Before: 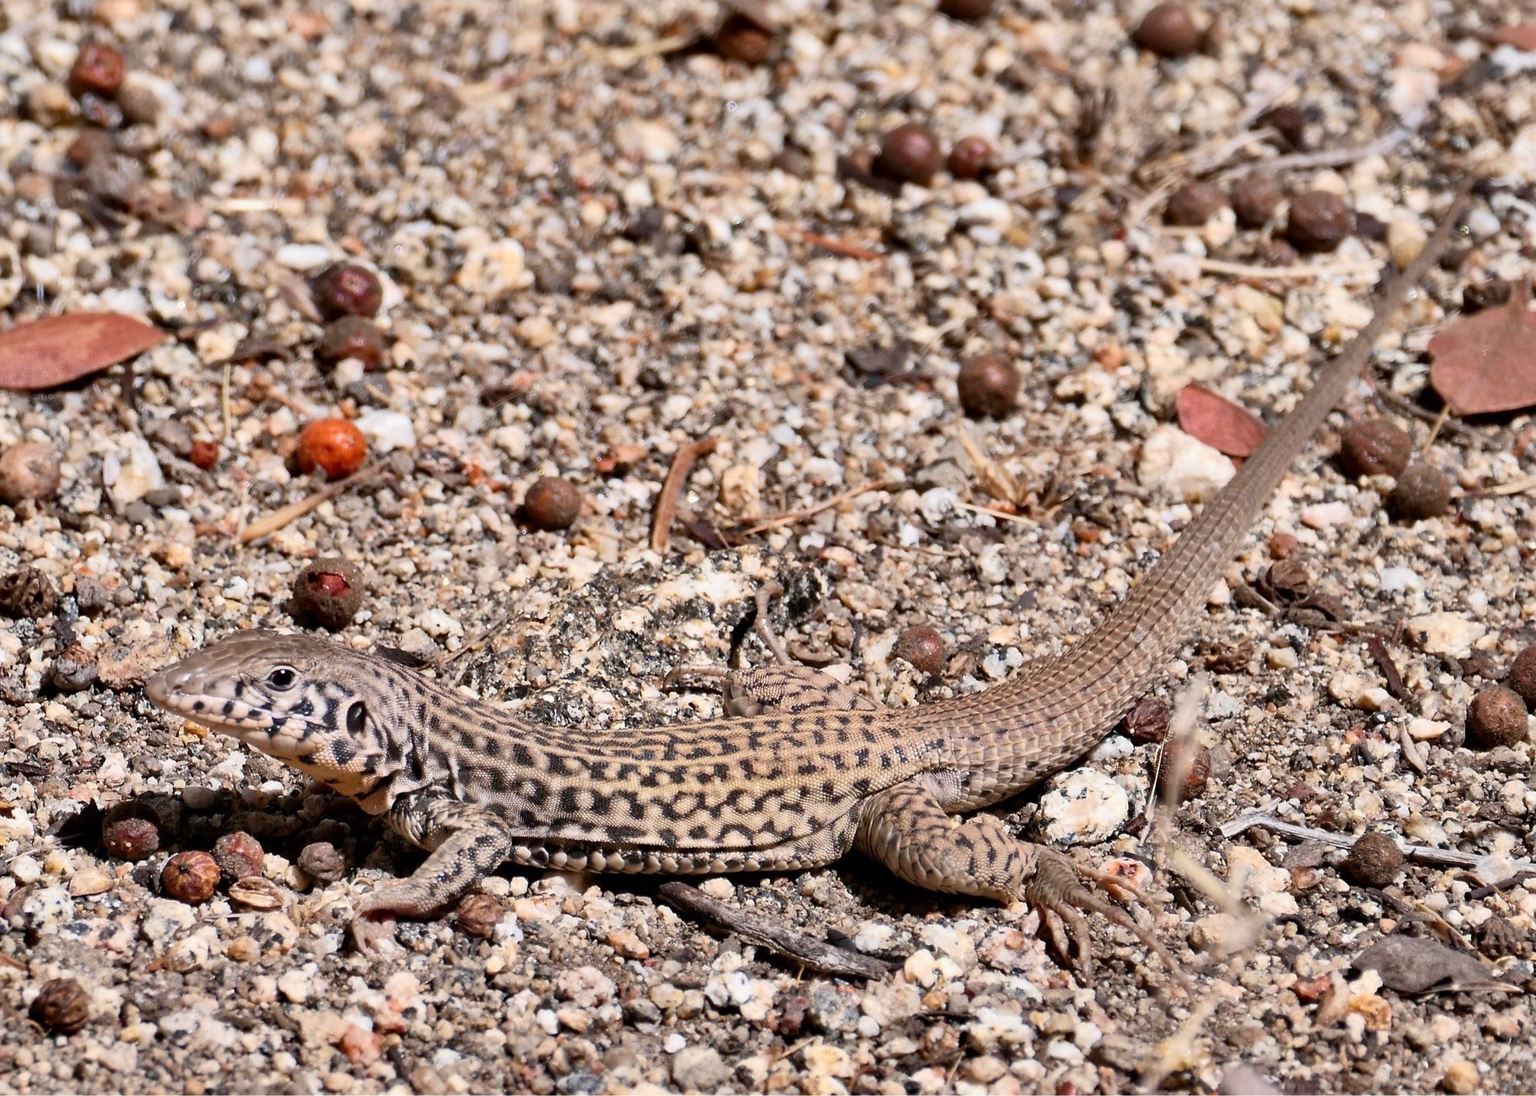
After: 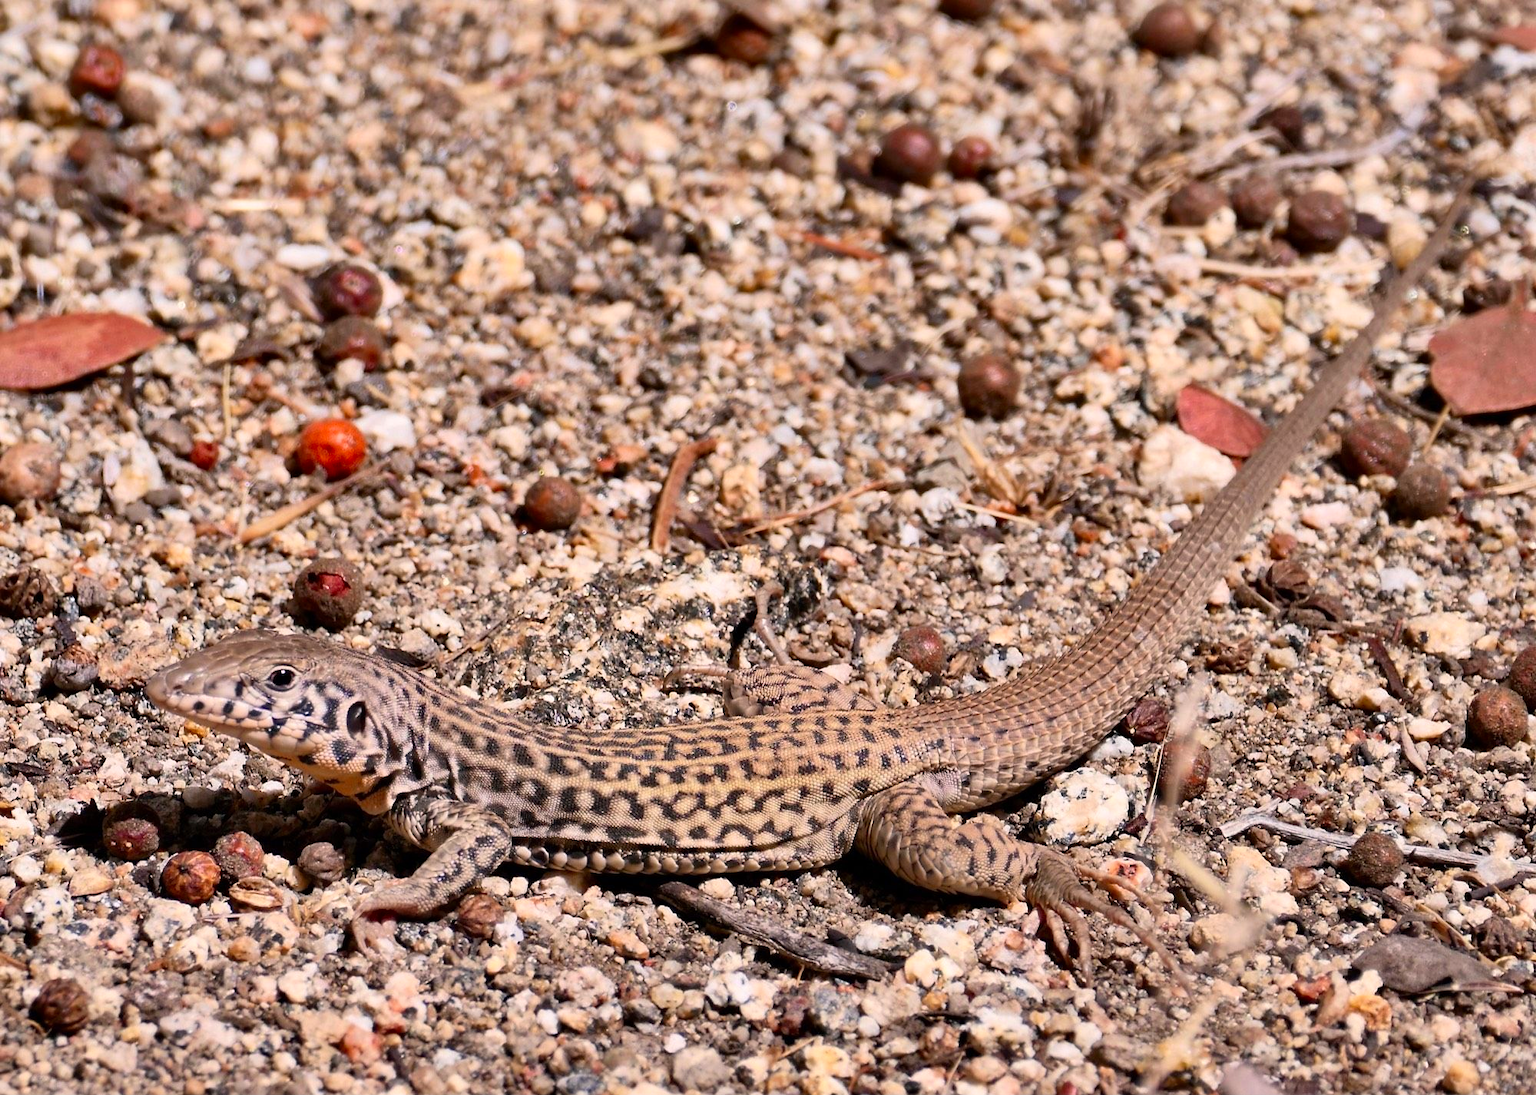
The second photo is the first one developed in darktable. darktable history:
color correction: highlights a* 3.23, highlights b* 2.08, saturation 1.22
color calibration: illuminant same as pipeline (D50), adaptation XYZ, x 0.346, y 0.358, temperature 5004.49 K
